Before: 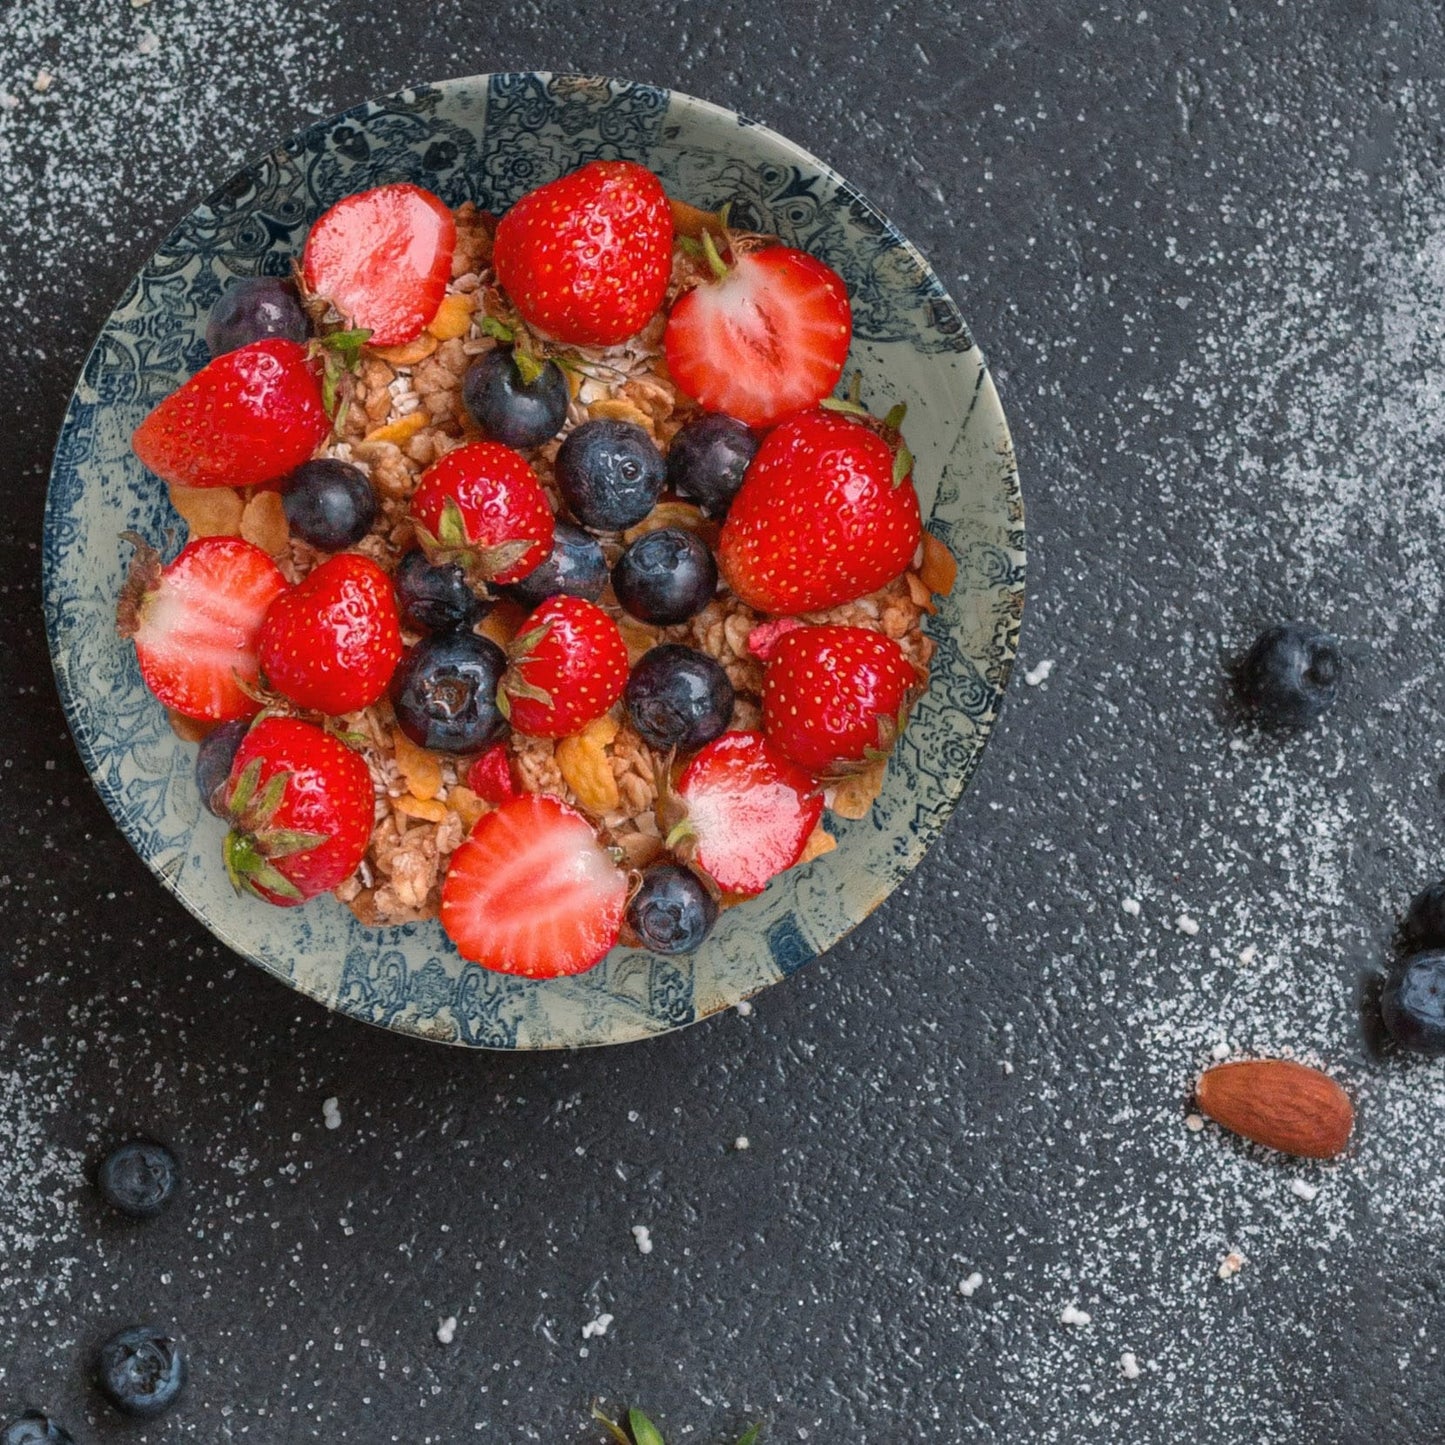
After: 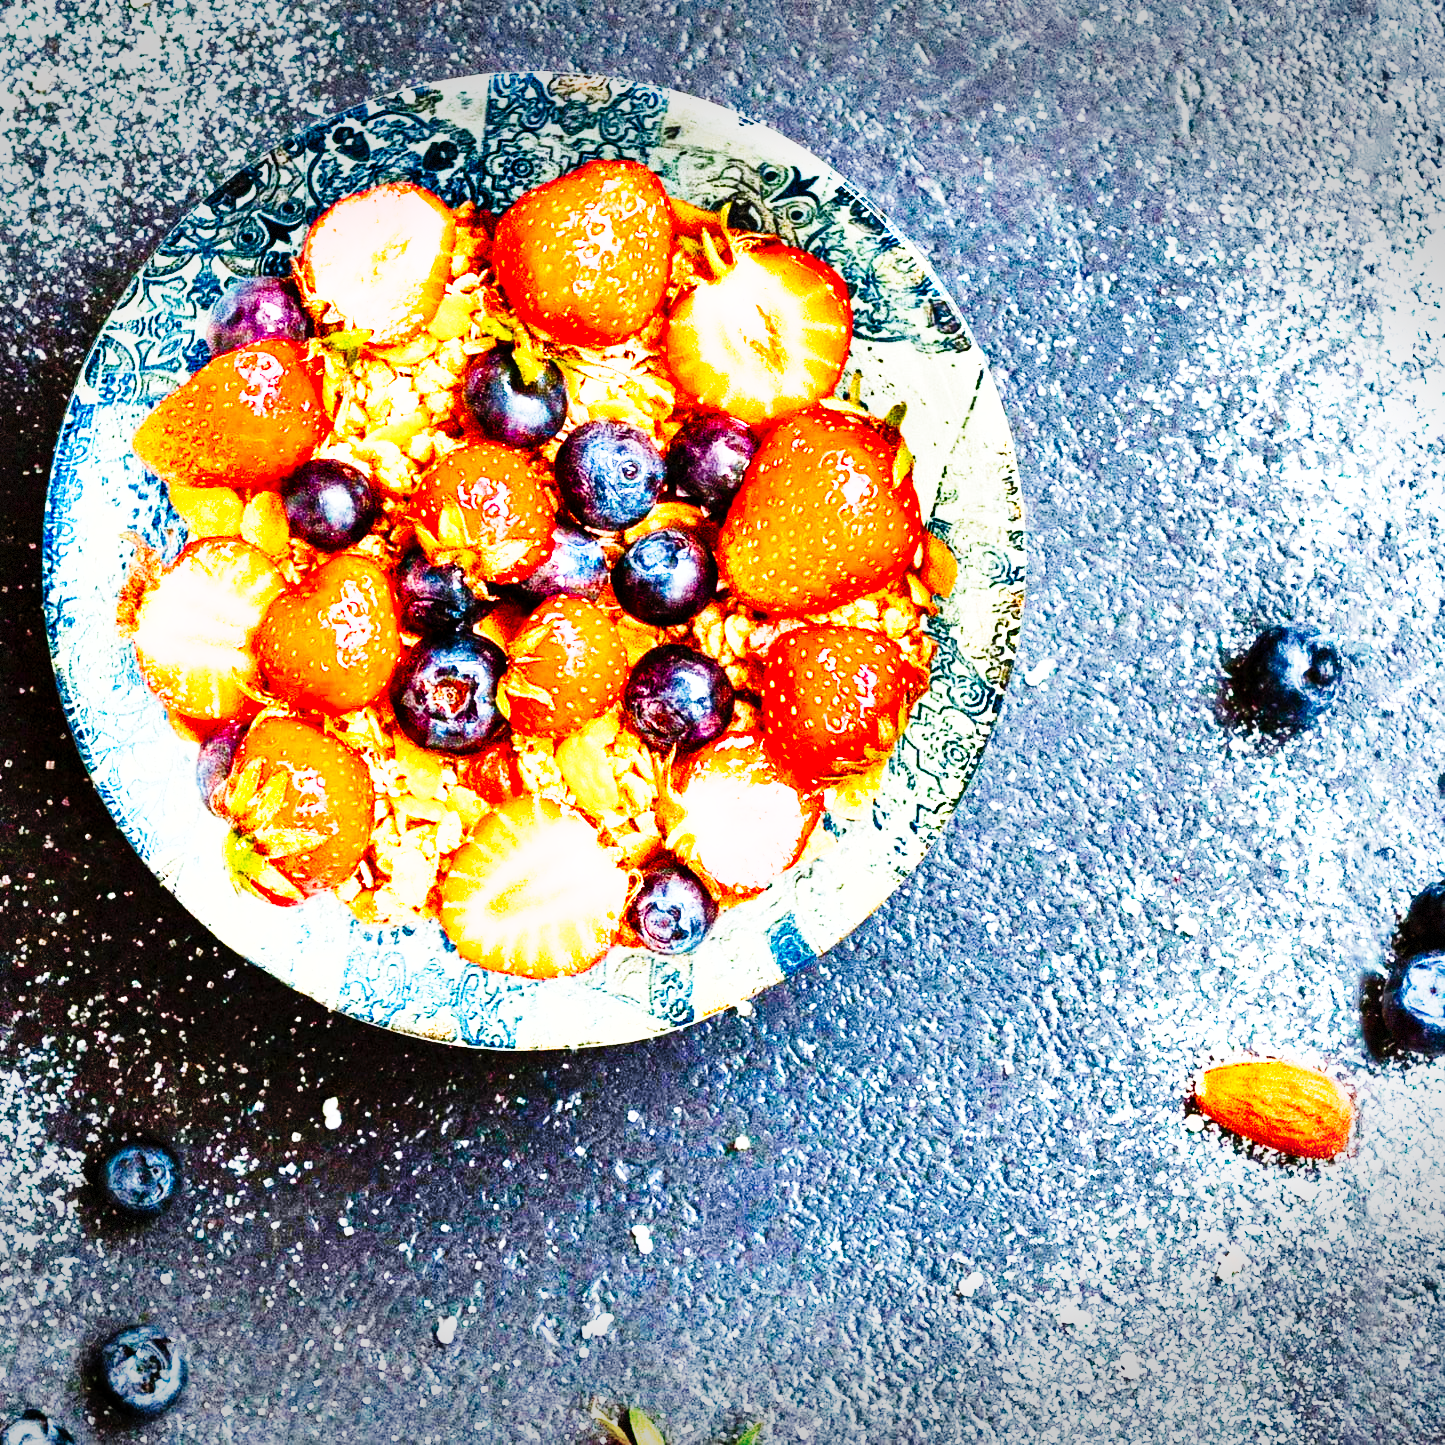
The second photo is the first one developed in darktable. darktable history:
shadows and highlights: low approximation 0.01, soften with gaussian
tone curve: curves: ch0 [(0, 0) (0.003, 0.005) (0.011, 0.008) (0.025, 0.01) (0.044, 0.014) (0.069, 0.017) (0.1, 0.022) (0.136, 0.028) (0.177, 0.037) (0.224, 0.049) (0.277, 0.091) (0.335, 0.168) (0.399, 0.292) (0.468, 0.463) (0.543, 0.637) (0.623, 0.792) (0.709, 0.903) (0.801, 0.963) (0.898, 0.985) (1, 1)], preserve colors none
color balance rgb: perceptual saturation grading › global saturation 20%, perceptual saturation grading › highlights -25%, perceptual saturation grading › shadows 25%, global vibrance 50%
exposure: black level correction 0.005, exposure 2.084 EV, compensate highlight preservation false
vignetting: fall-off start 100%, brightness -0.406, saturation -0.3, width/height ratio 1.324, dithering 8-bit output, unbound false
